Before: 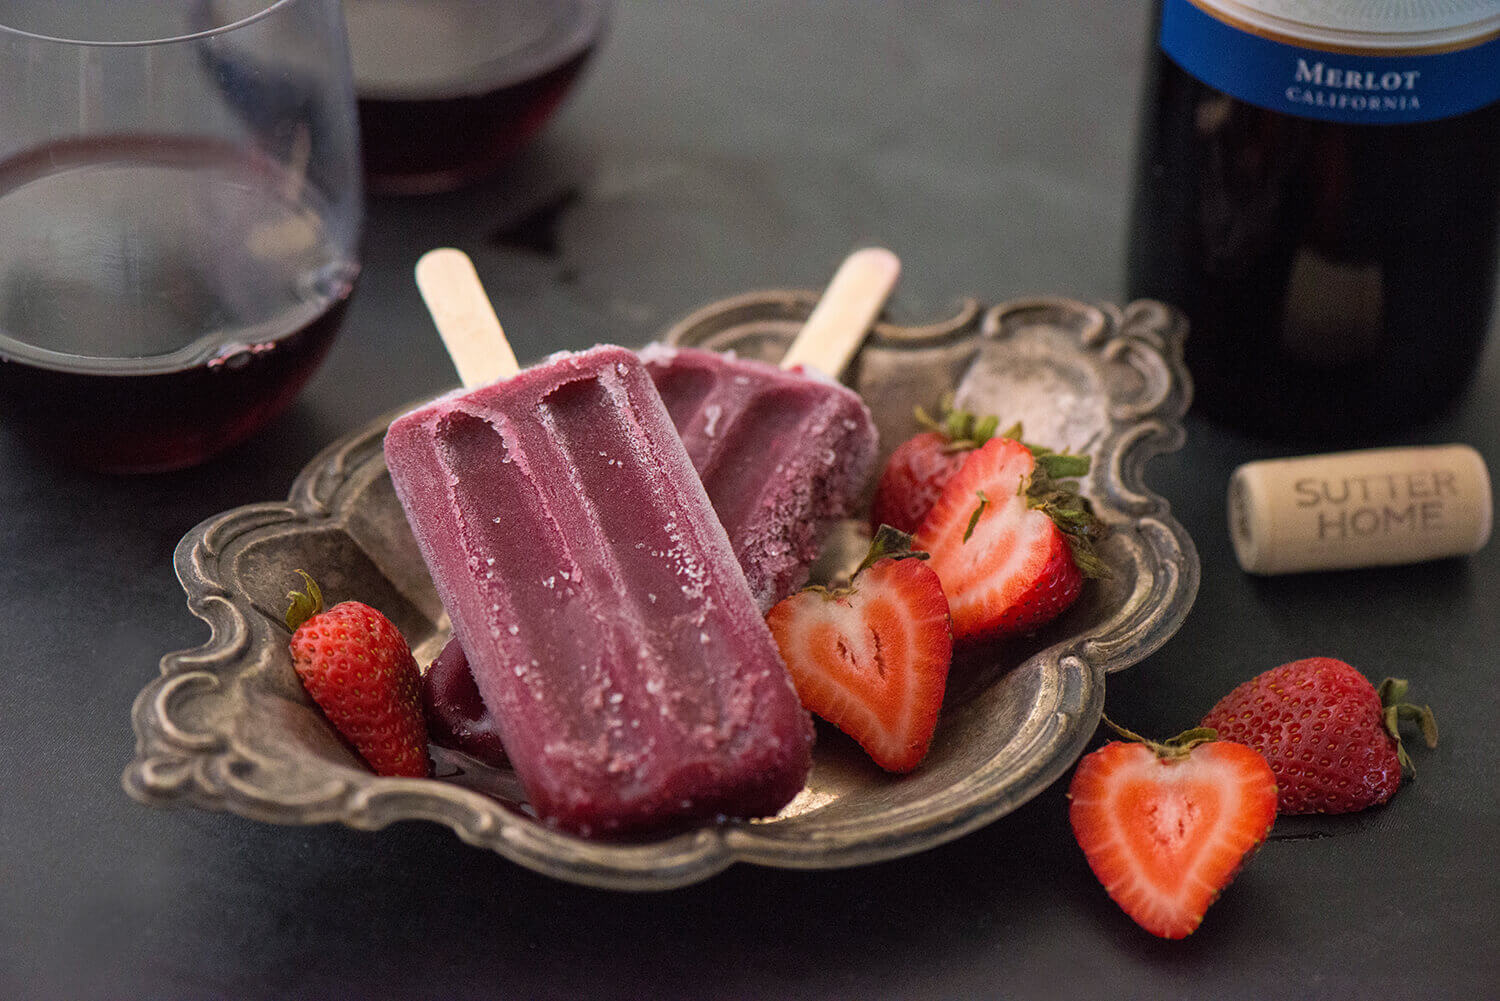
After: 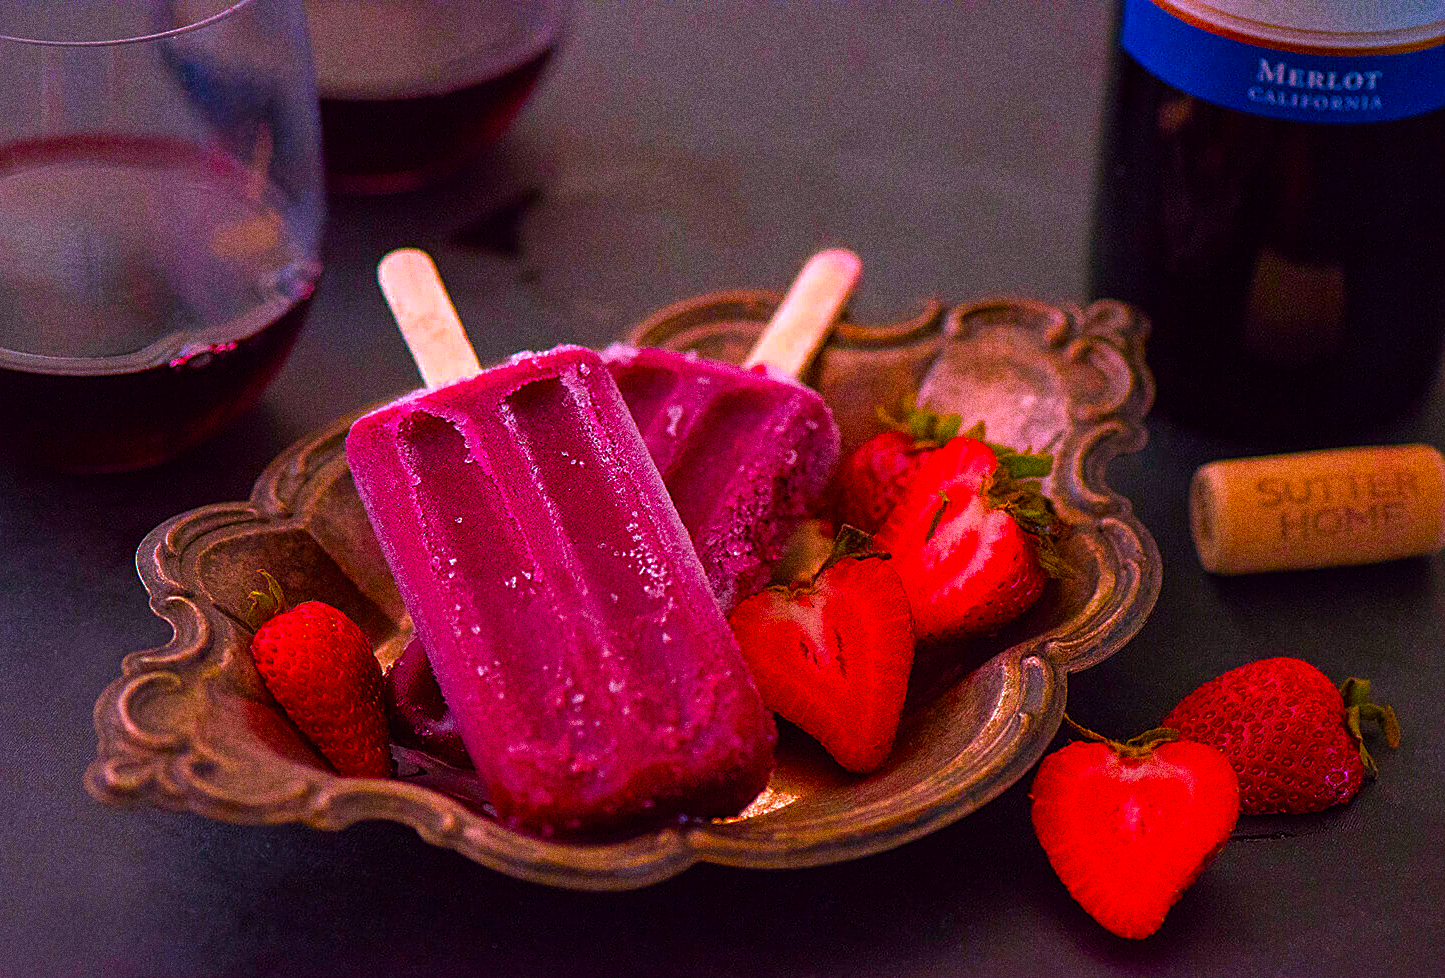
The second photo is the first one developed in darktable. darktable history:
sharpen: on, module defaults
base curve: curves: ch0 [(0, 0) (0.826, 0.587) (1, 1)]
color balance rgb: perceptual saturation grading › global saturation 30%, global vibrance 20%
color correction: highlights a* 19.5, highlights b* -11.53, saturation 1.69
crop and rotate: left 2.536%, right 1.107%, bottom 2.246%
grain: coarseness 10.62 ISO, strength 55.56%
color balance: lift [1, 1.001, 0.999, 1.001], gamma [1, 1.004, 1.007, 0.993], gain [1, 0.991, 0.987, 1.013], contrast 10%, output saturation 120%
